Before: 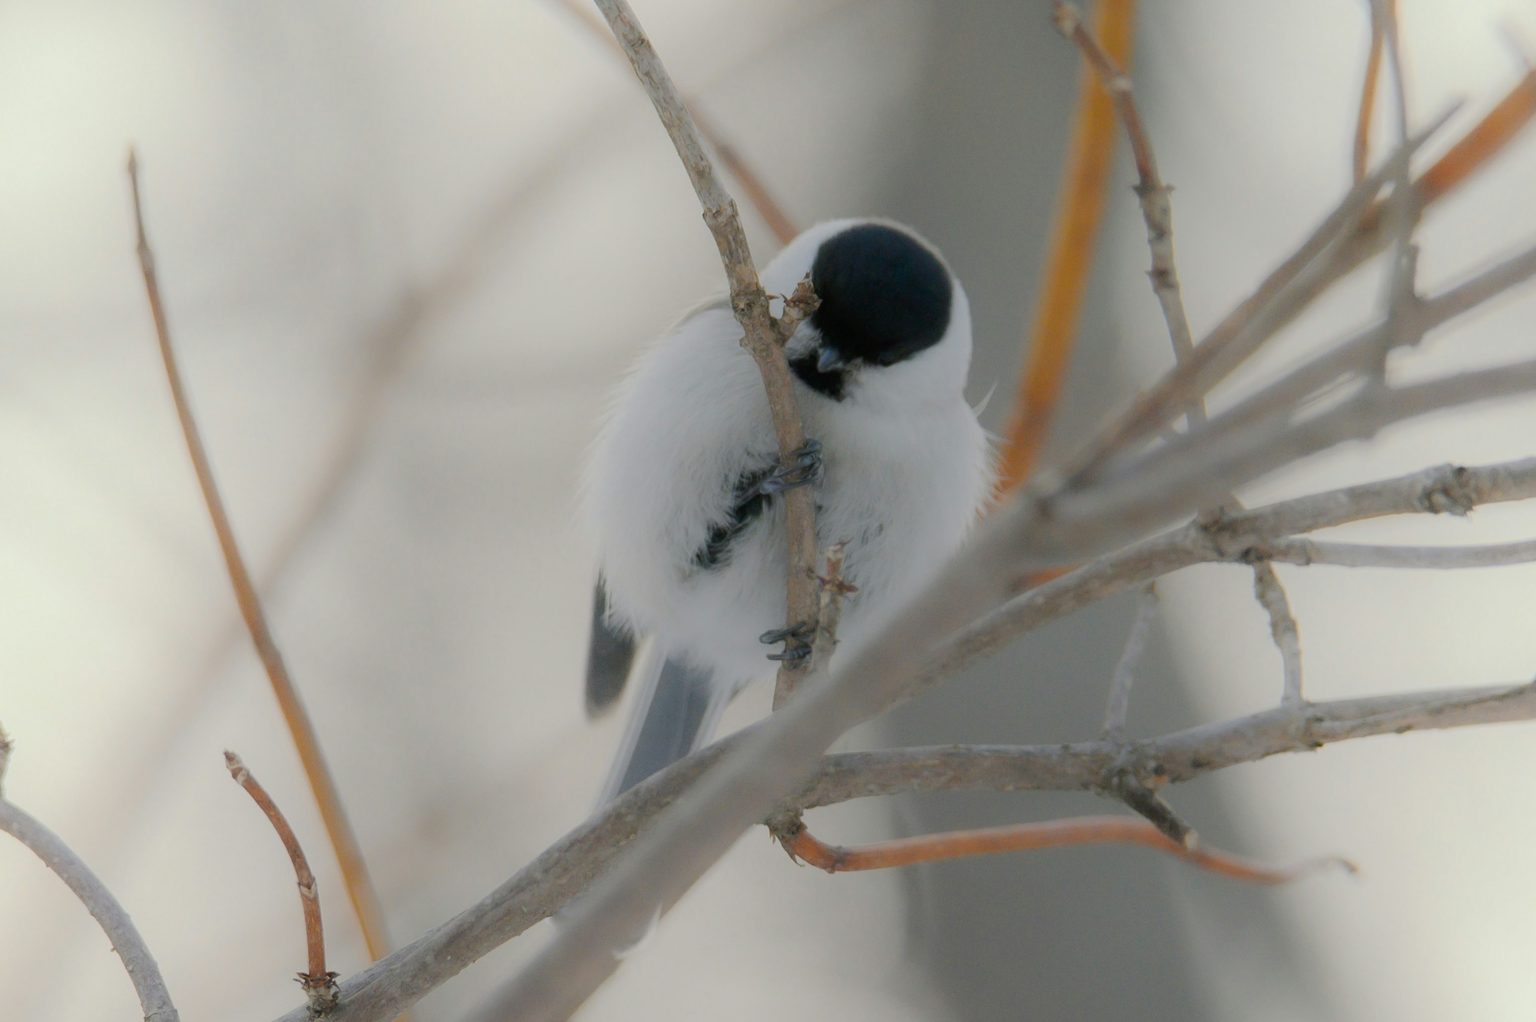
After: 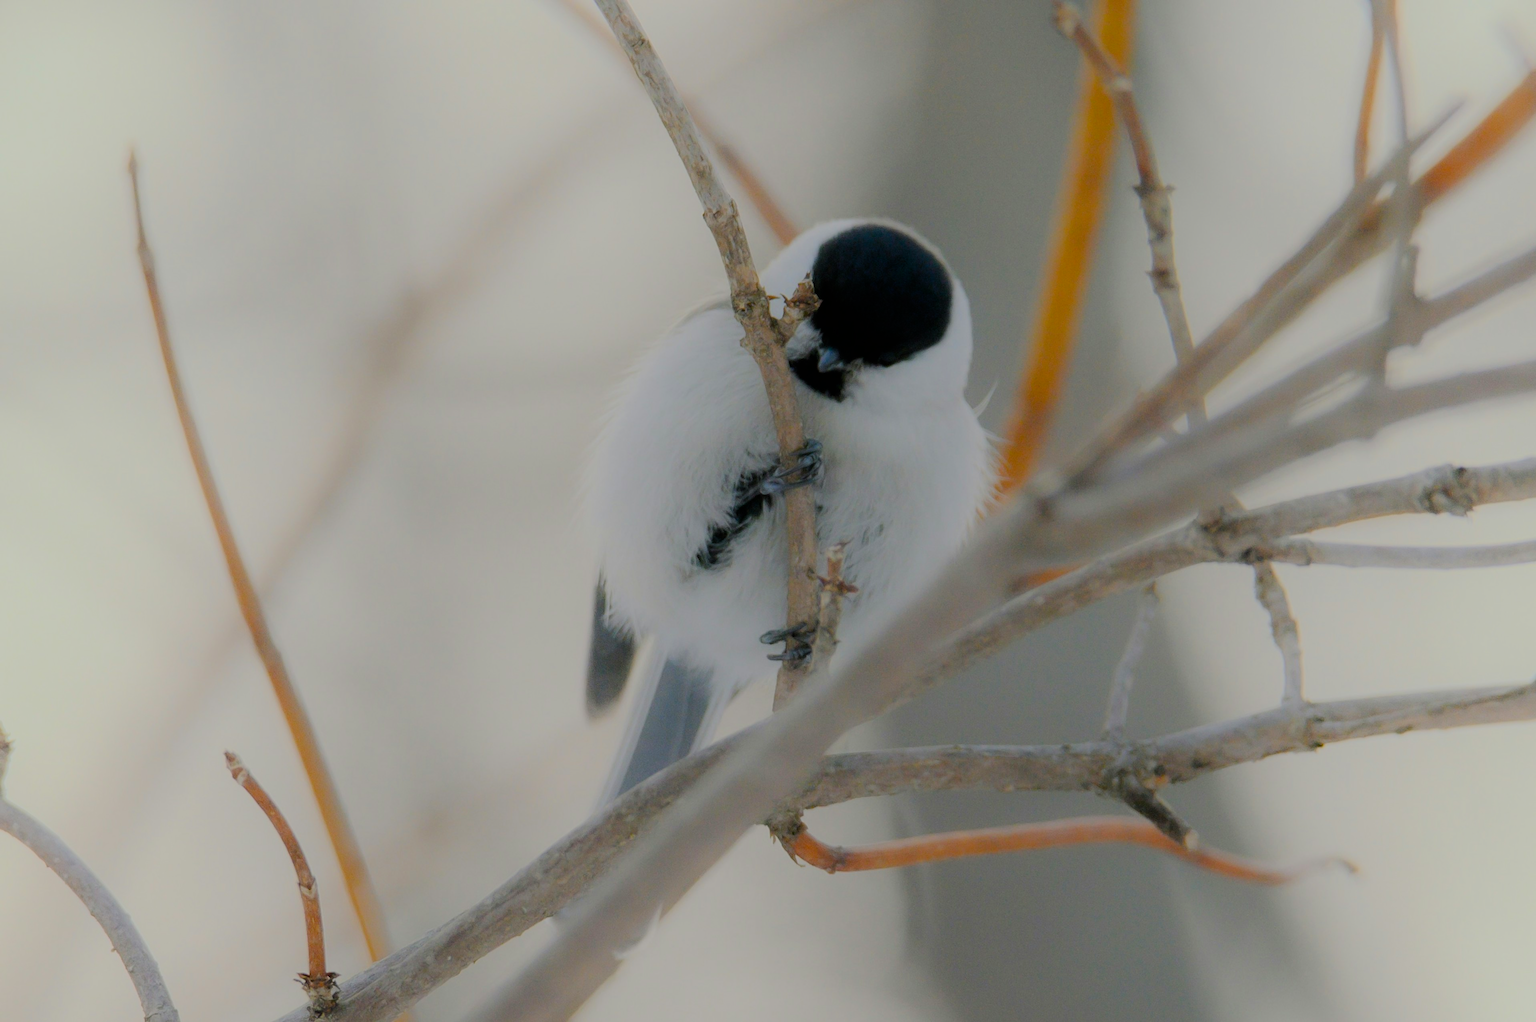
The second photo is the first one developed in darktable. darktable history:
color balance rgb: perceptual saturation grading › global saturation 20%, perceptual saturation grading › highlights -24.932%, perceptual saturation grading › shadows 24.818%, global vibrance 20%
filmic rgb: black relative exposure -6.98 EV, white relative exposure 5.64 EV, hardness 2.85, color science v6 (2022)
